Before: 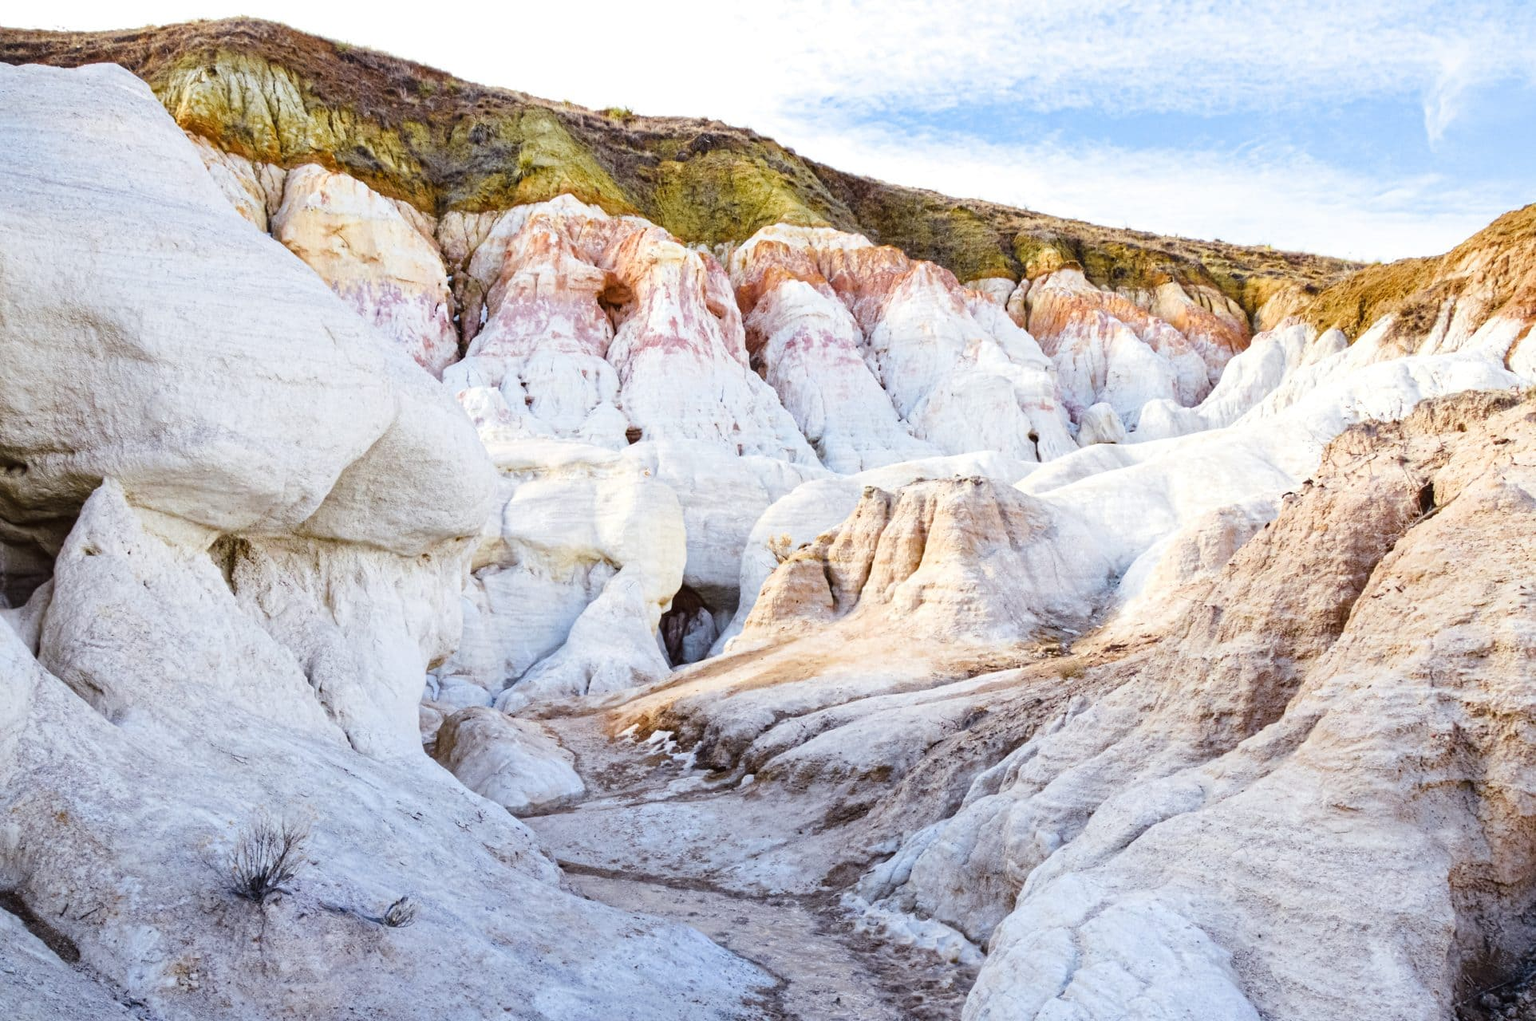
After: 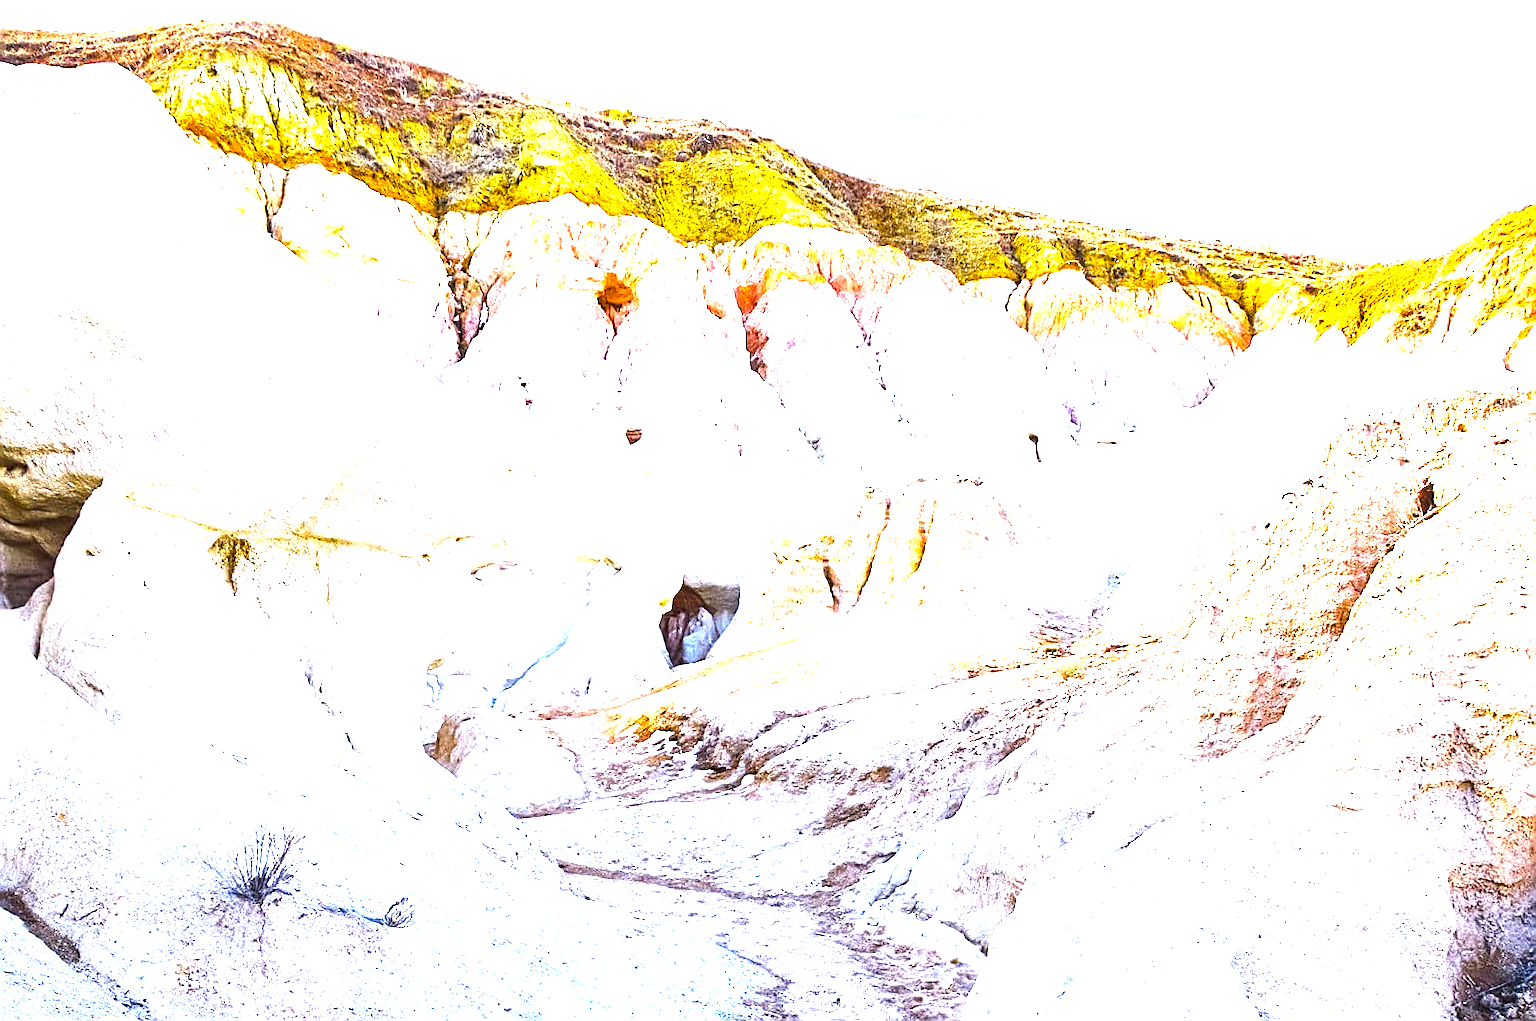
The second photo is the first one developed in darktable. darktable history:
color balance rgb: linear chroma grading › global chroma 15%, perceptual saturation grading › global saturation 30%
sharpen: radius 1.4, amount 1.25, threshold 0.7
exposure: black level correction 0, exposure 2.138 EV, compensate exposure bias true, compensate highlight preservation false
